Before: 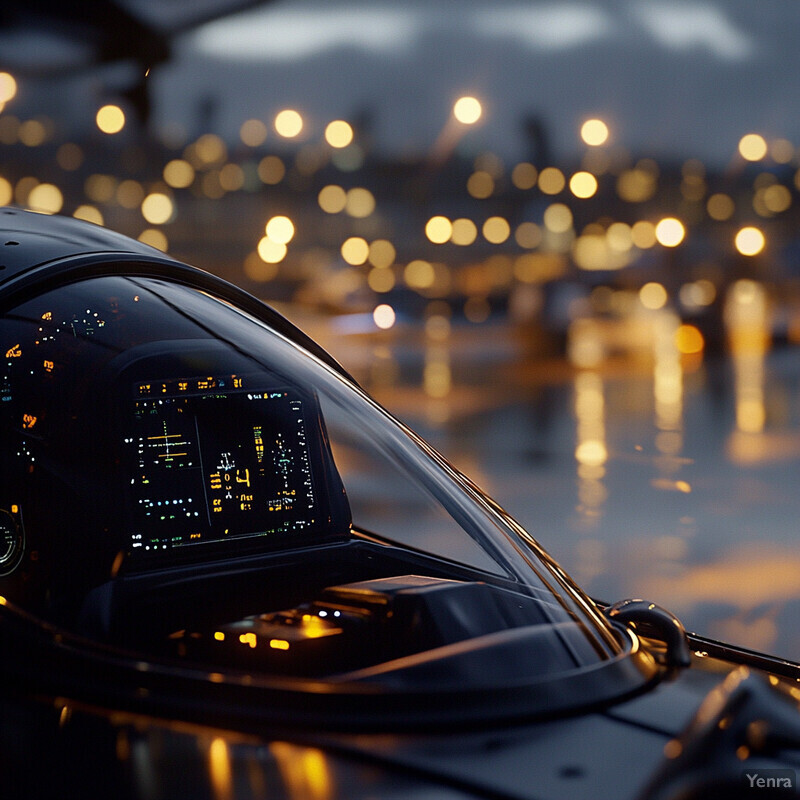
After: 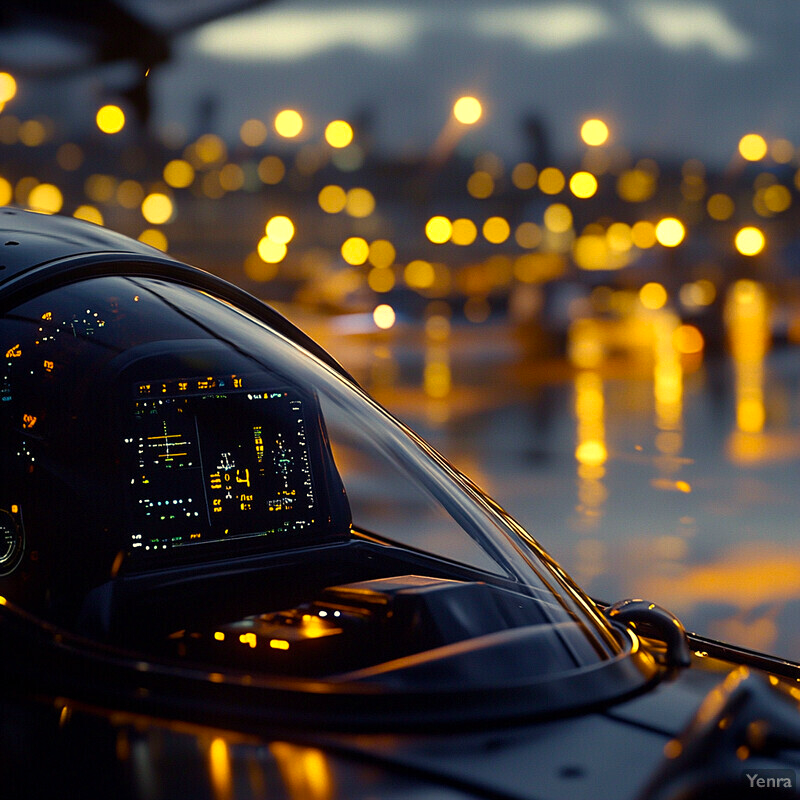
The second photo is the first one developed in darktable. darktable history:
color balance rgb: highlights gain › chroma 7.953%, highlights gain › hue 81.82°, perceptual saturation grading › global saturation 25.263%, perceptual brilliance grading › global brilliance 2.258%, perceptual brilliance grading › highlights 8.619%, perceptual brilliance grading › shadows -4.293%, global vibrance 20%
